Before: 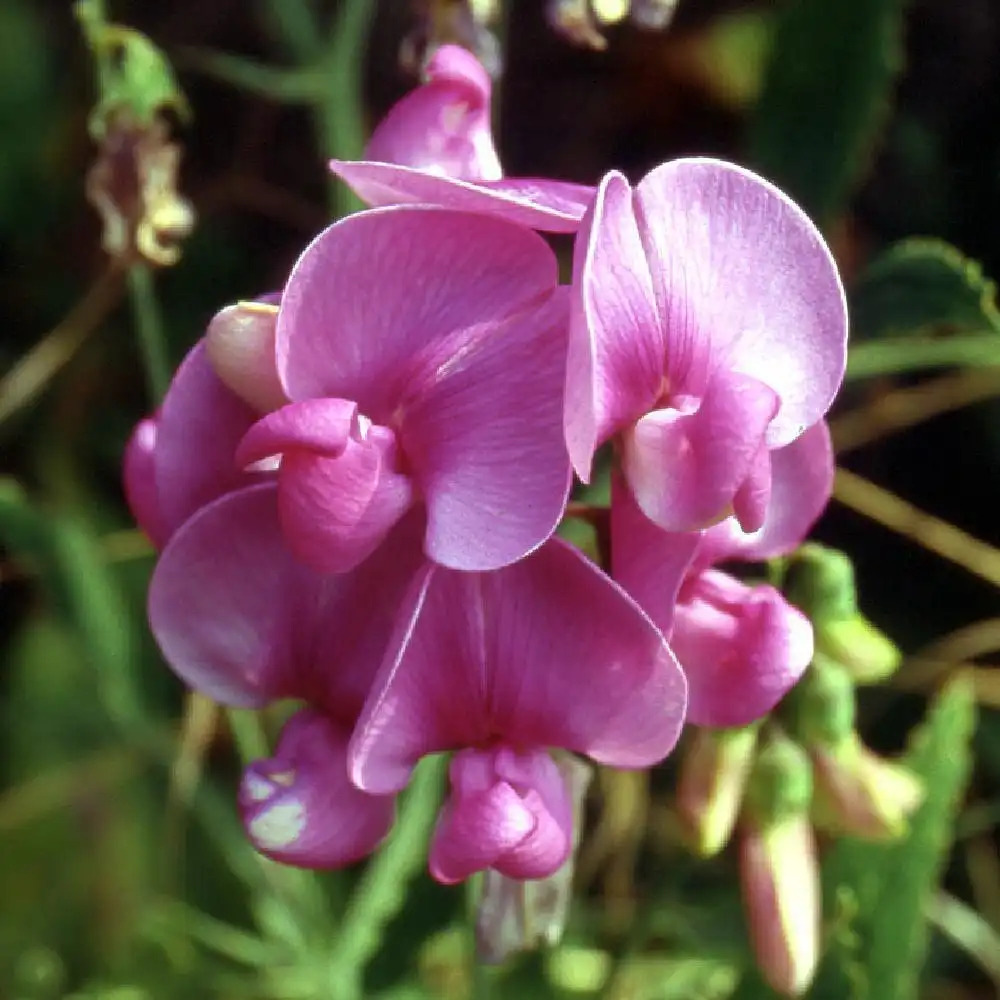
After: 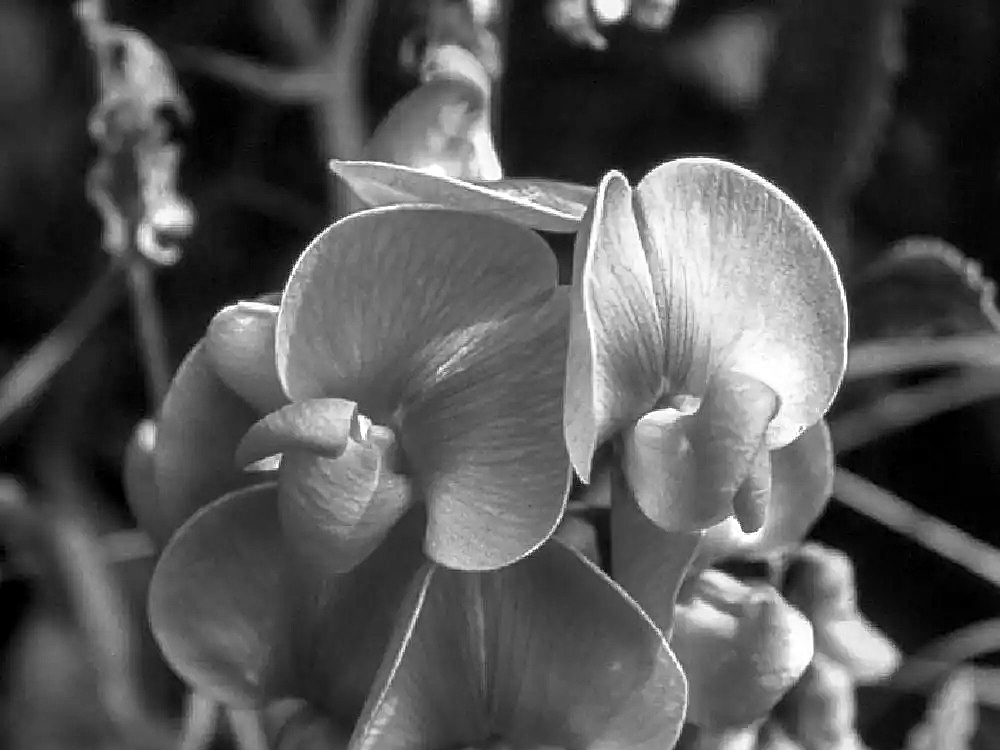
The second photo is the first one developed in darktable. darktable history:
crop: bottom 24.967%
monochrome: on, module defaults
sharpen: on, module defaults
local contrast: on, module defaults
